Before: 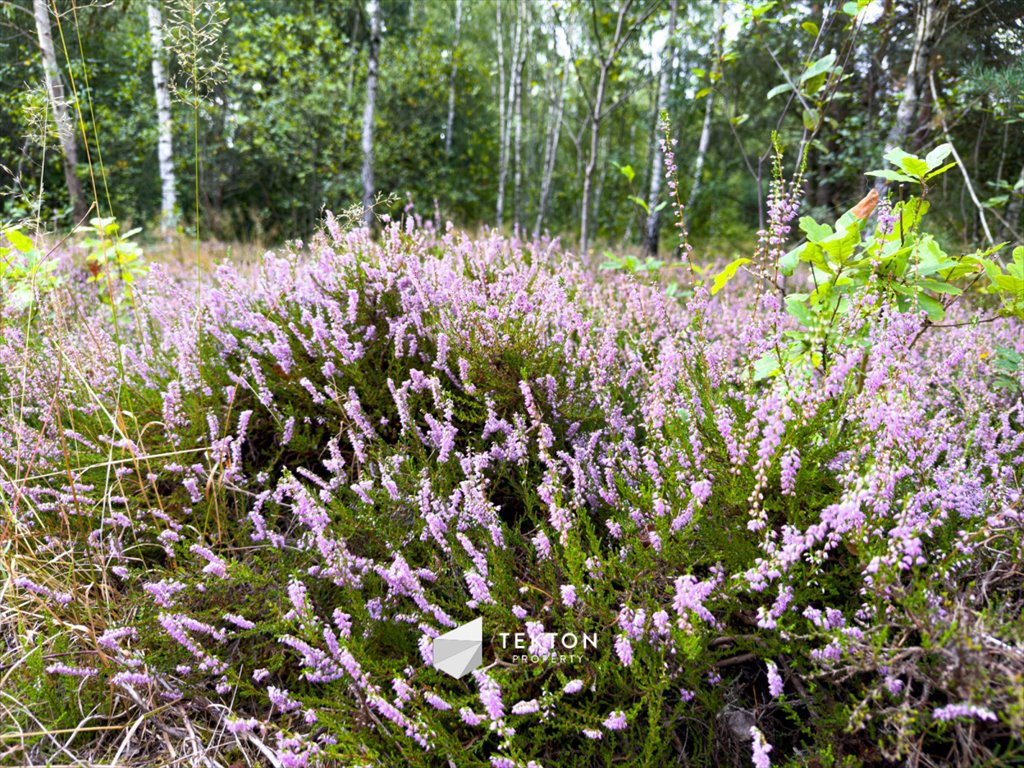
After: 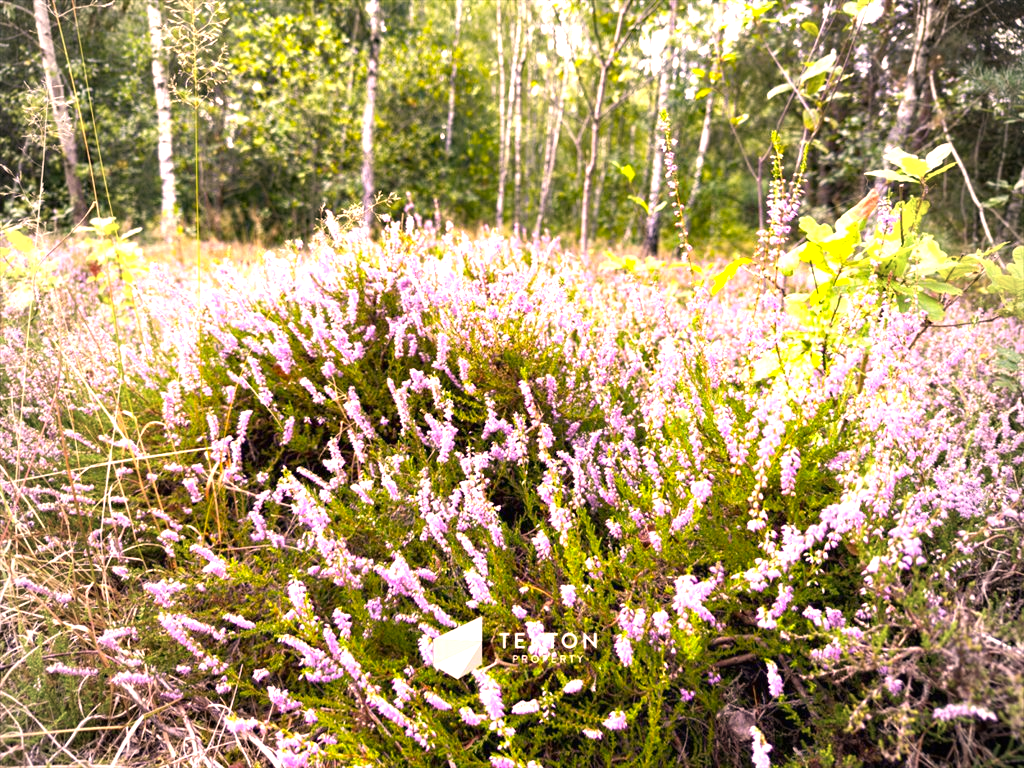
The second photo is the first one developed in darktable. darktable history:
color correction: highlights a* 21.17, highlights b* 19.59
exposure: black level correction 0, exposure 1.095 EV, compensate exposure bias true, compensate highlight preservation false
vignetting: fall-off start 96.03%, fall-off radius 101.25%, width/height ratio 0.609
